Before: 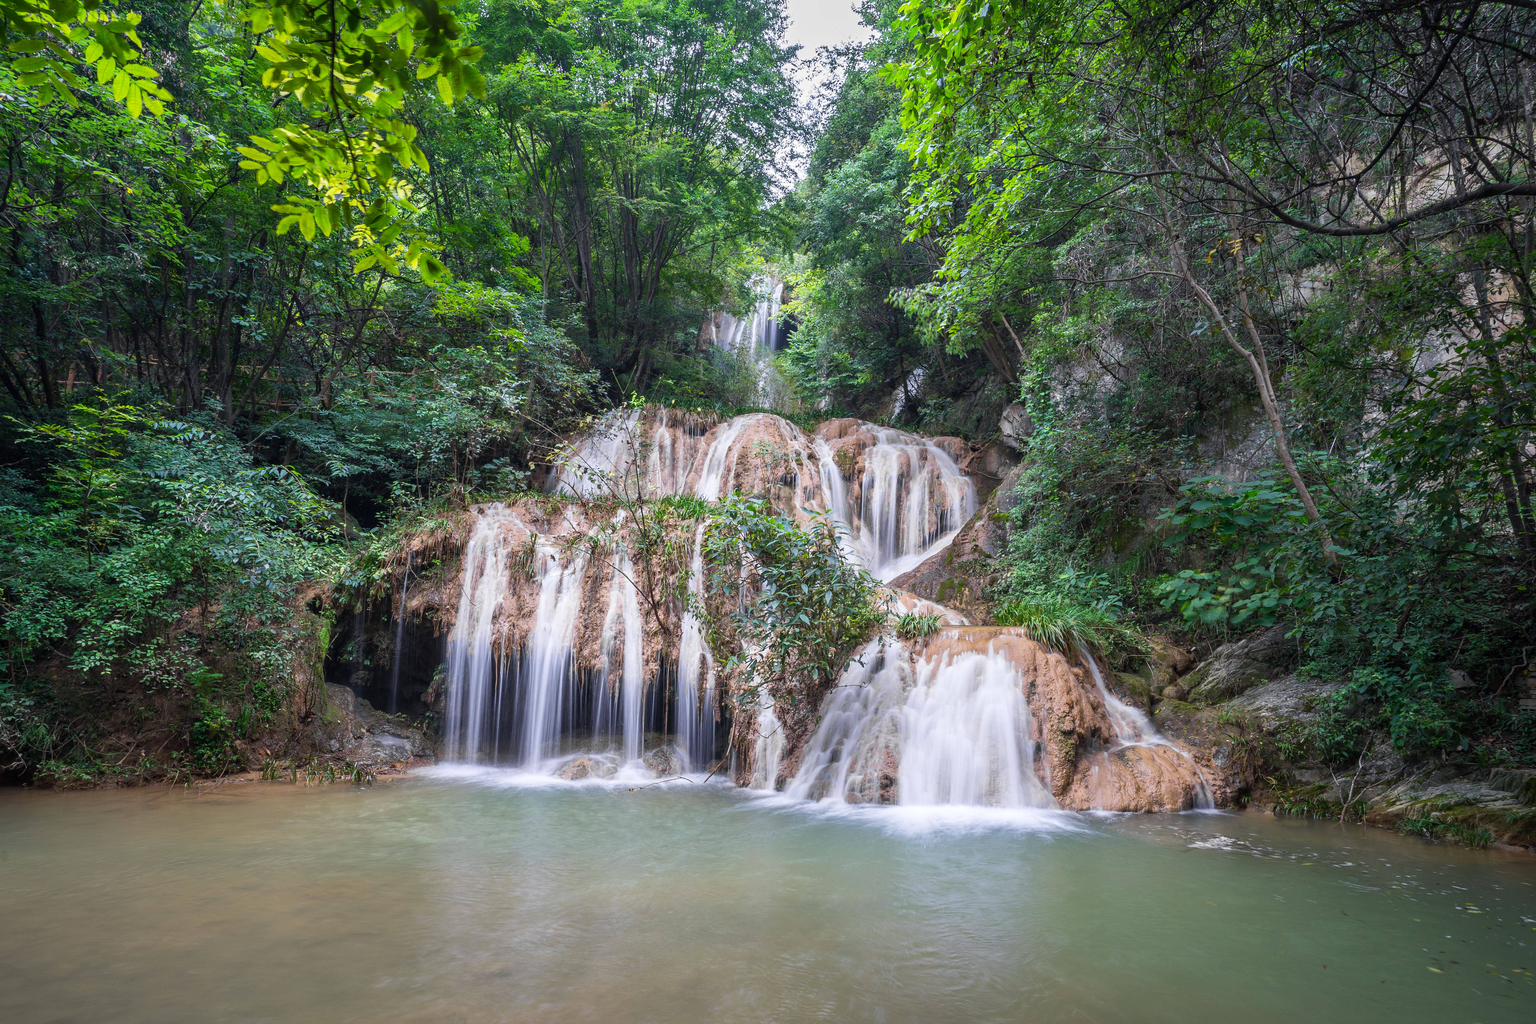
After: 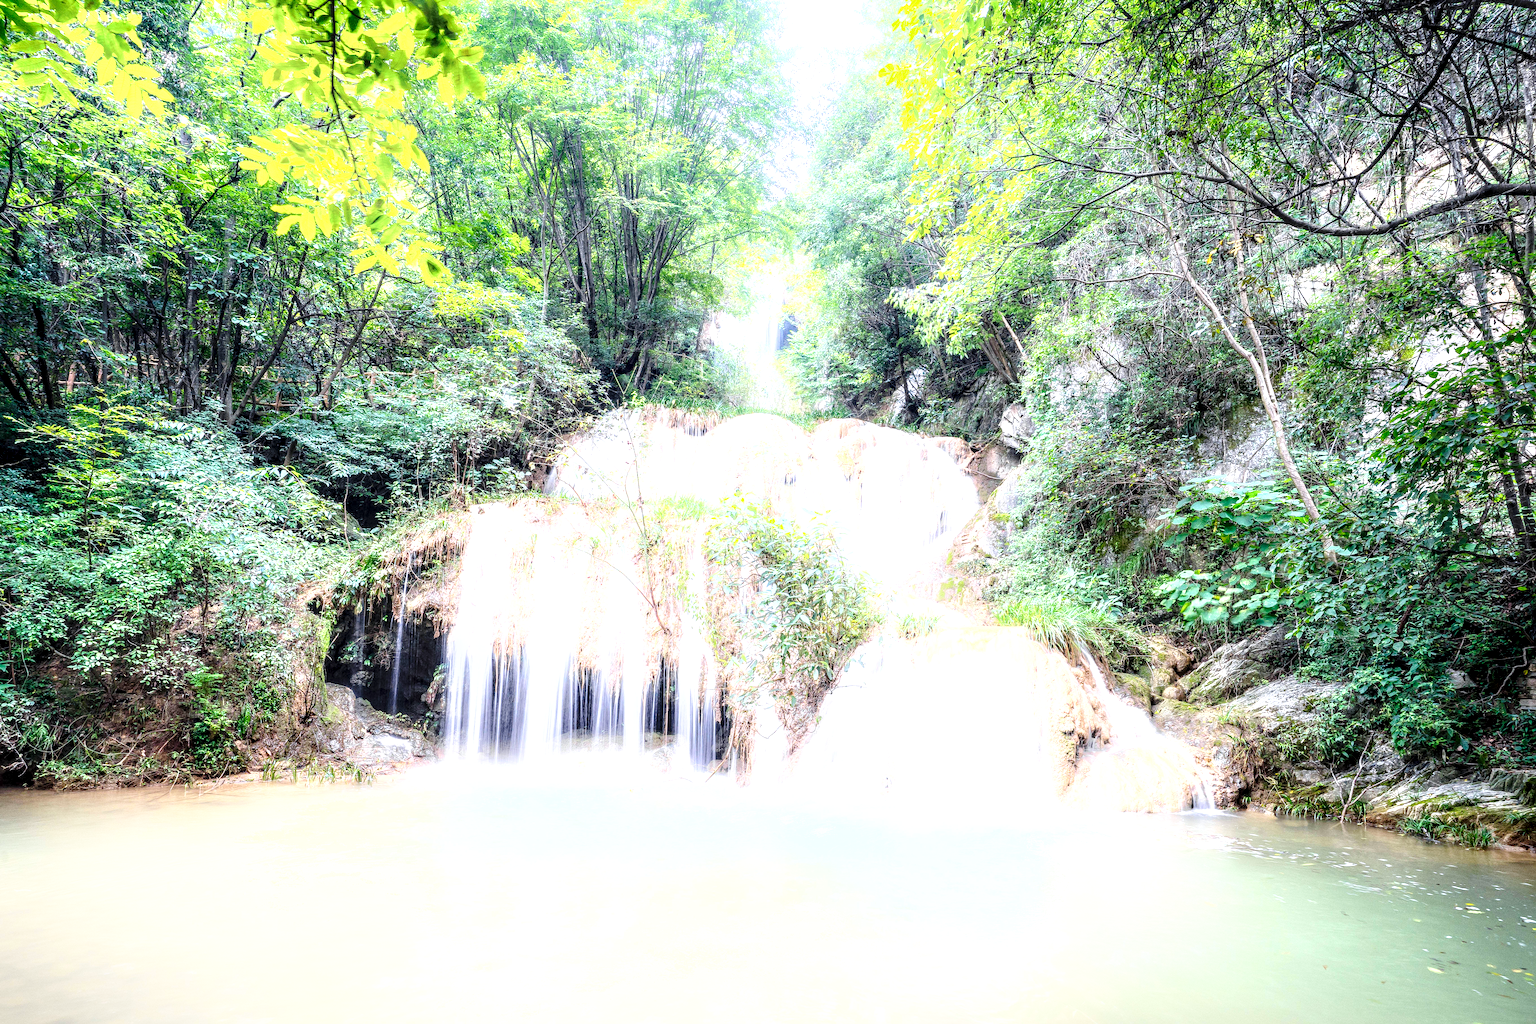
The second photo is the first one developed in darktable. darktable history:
fill light: on, module defaults
shadows and highlights: shadows -40.15, highlights 62.88, soften with gaussian
exposure: black level correction 0, exposure 1.5 EV, compensate exposure bias true, compensate highlight preservation false
sharpen: radius 1.272, amount 0.305, threshold 0
base curve: curves: ch0 [(0, 0) (0.028, 0.03) (0.121, 0.232) (0.46, 0.748) (0.859, 0.968) (1, 1)], preserve colors none
local contrast: detail 154%
white balance: red 0.988, blue 1.017
levels: levels [0.031, 0.5, 0.969]
